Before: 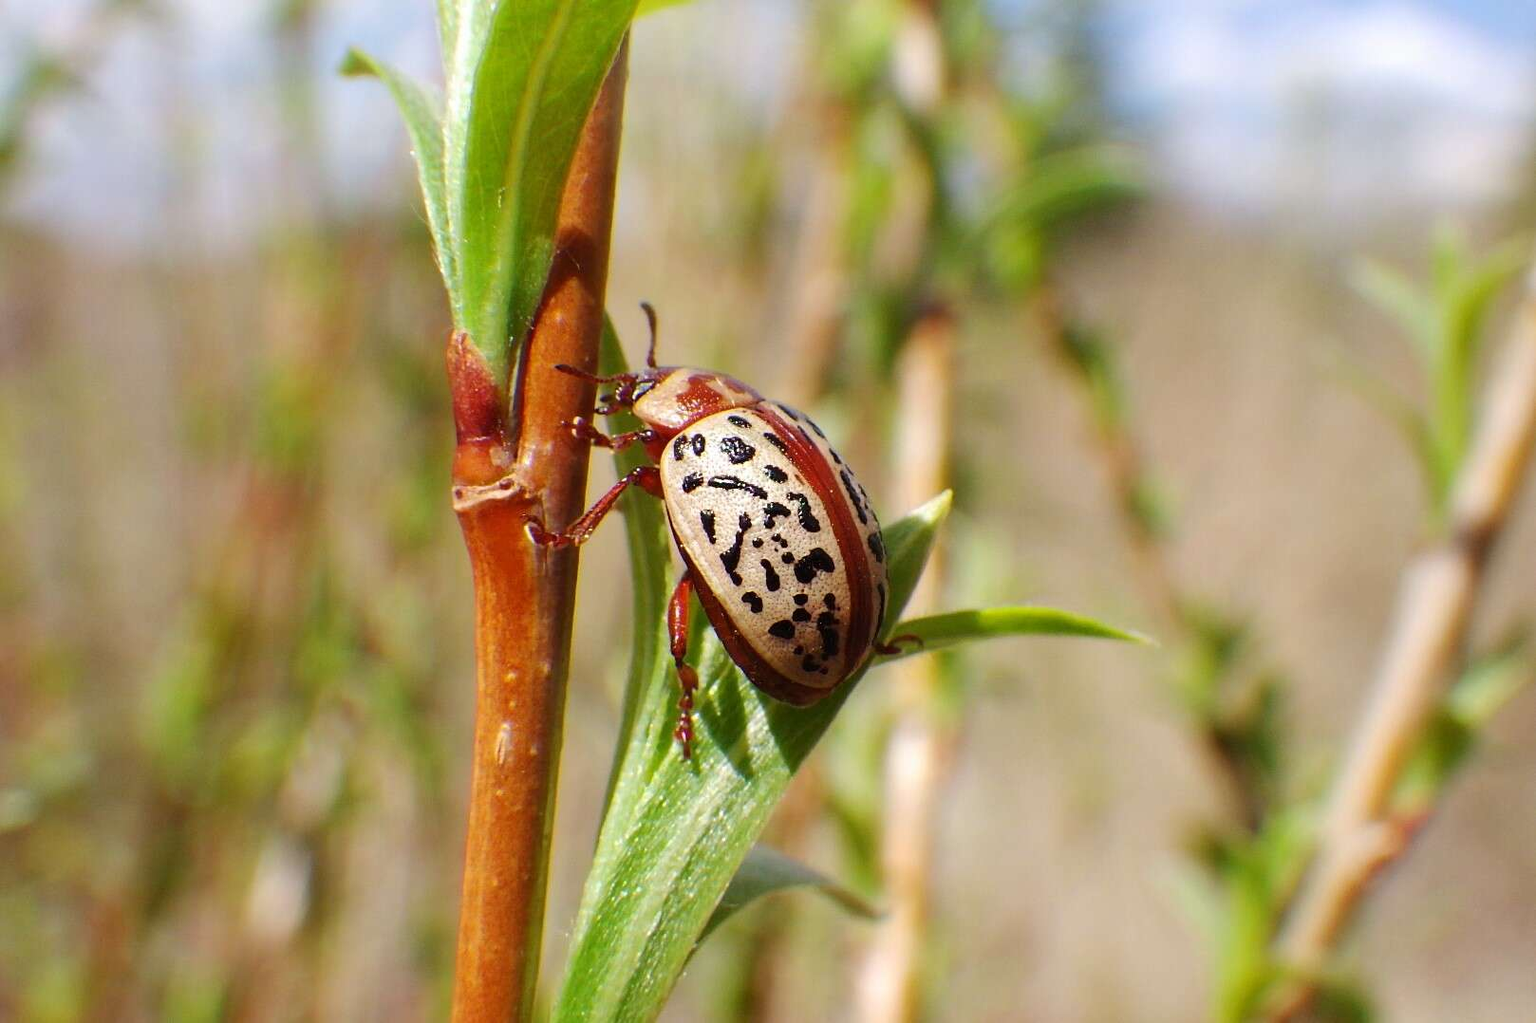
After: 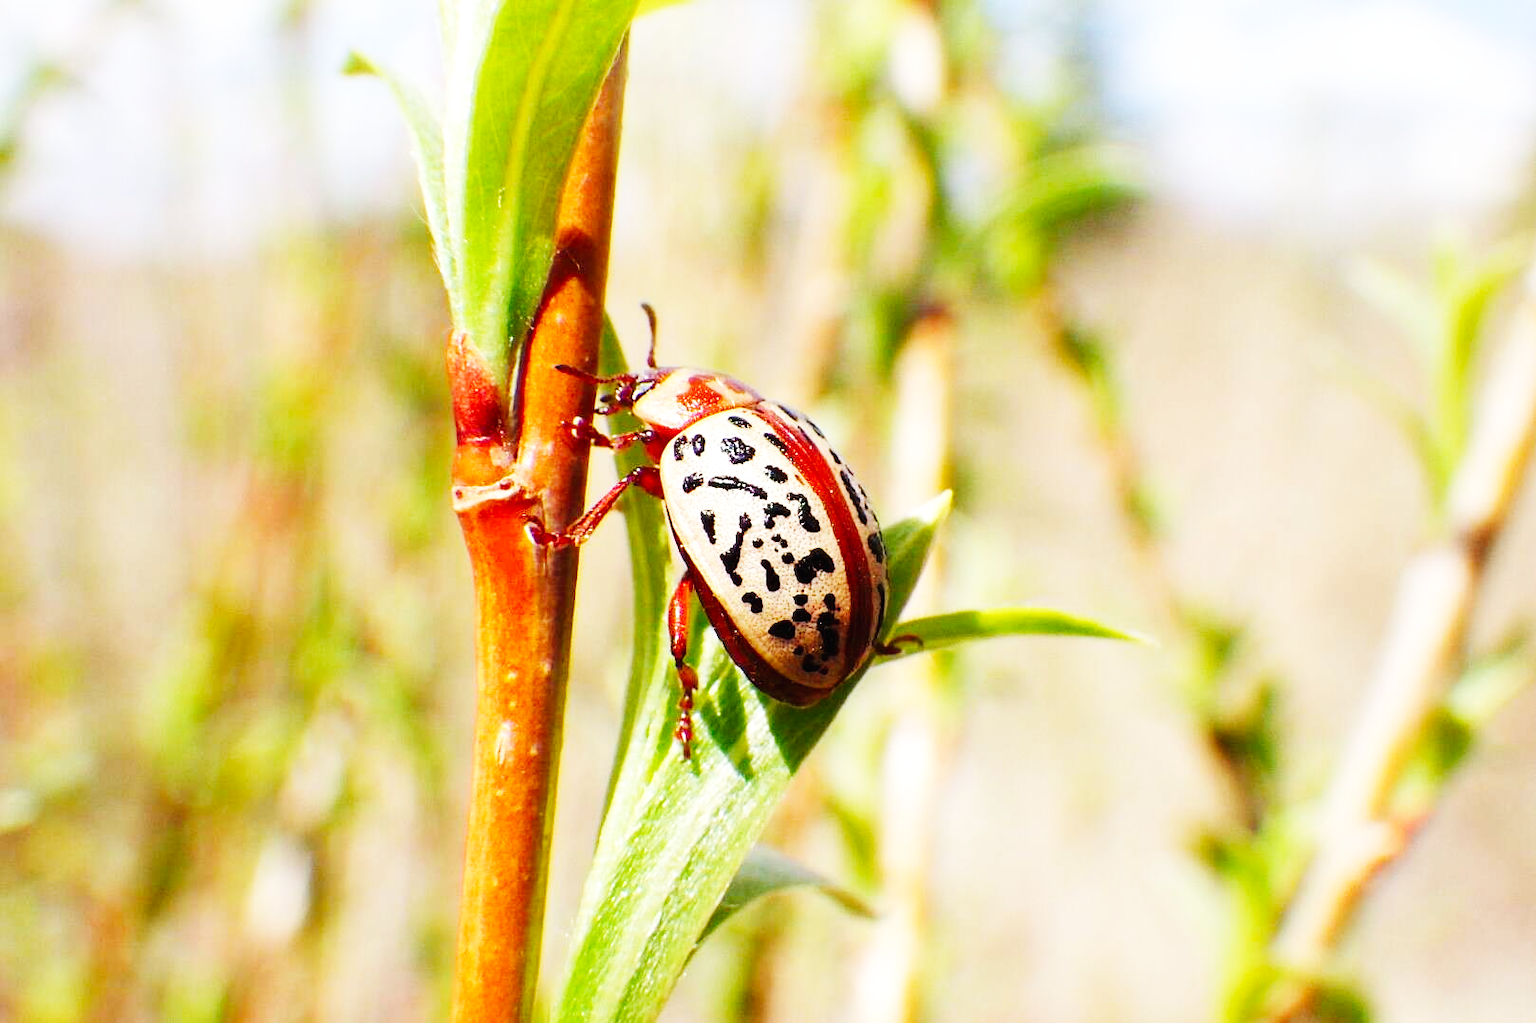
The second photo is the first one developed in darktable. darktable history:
base curve: curves: ch0 [(0, 0.003) (0.001, 0.002) (0.006, 0.004) (0.02, 0.022) (0.048, 0.086) (0.094, 0.234) (0.162, 0.431) (0.258, 0.629) (0.385, 0.8) (0.548, 0.918) (0.751, 0.988) (1, 1)], exposure shift 0.01, preserve colors none
